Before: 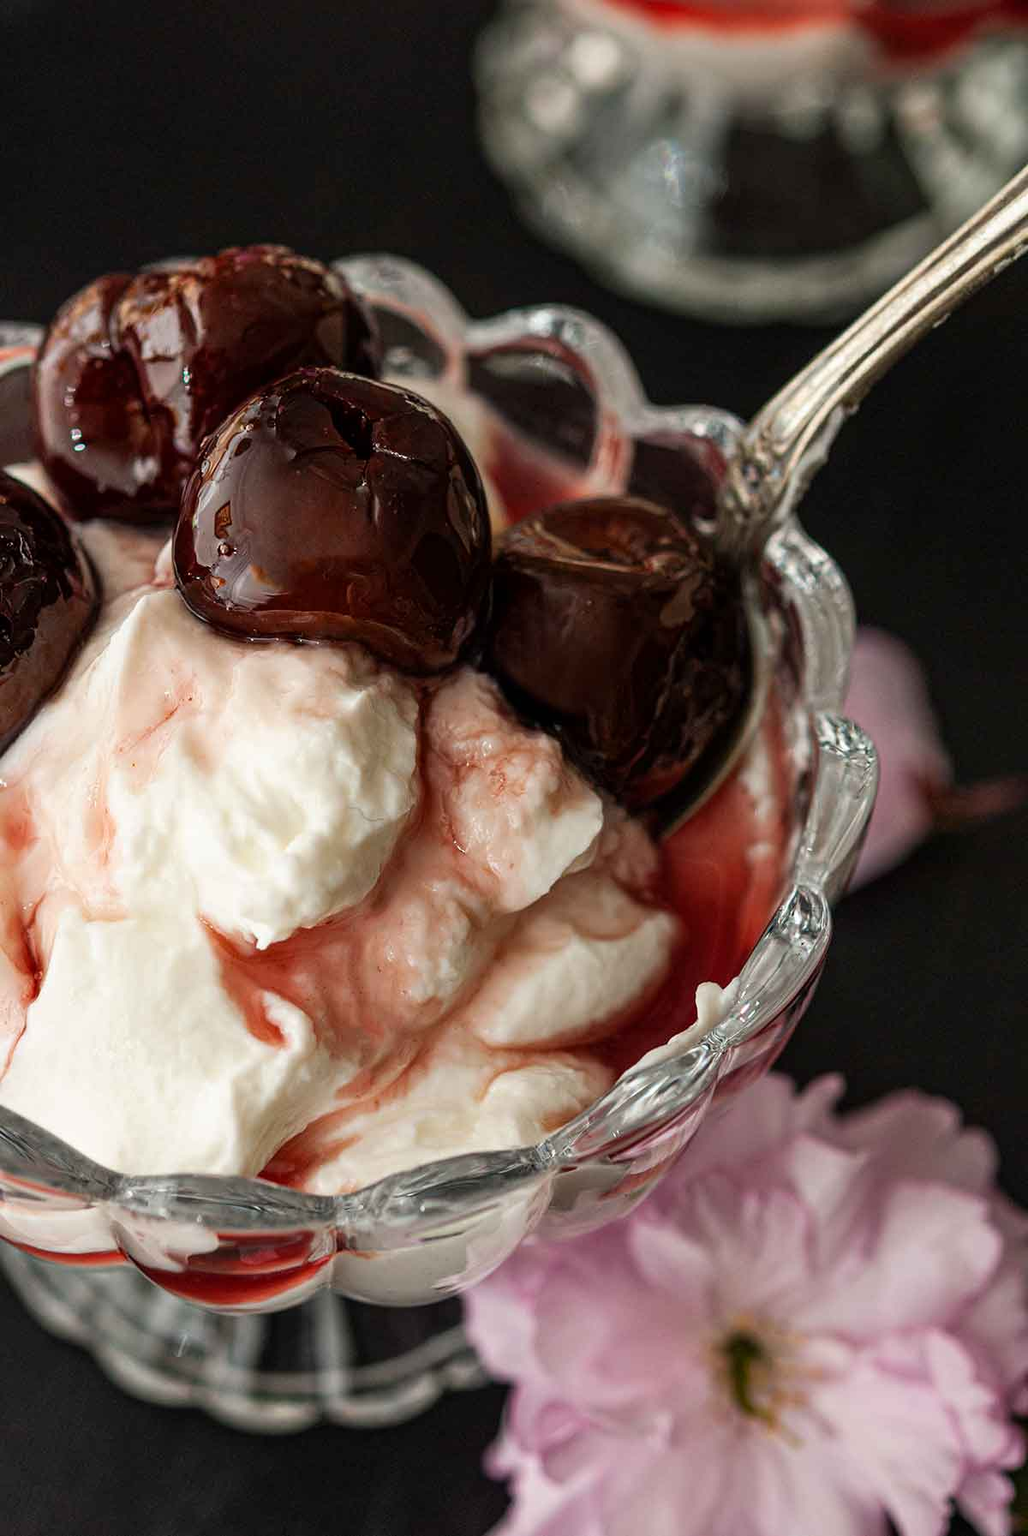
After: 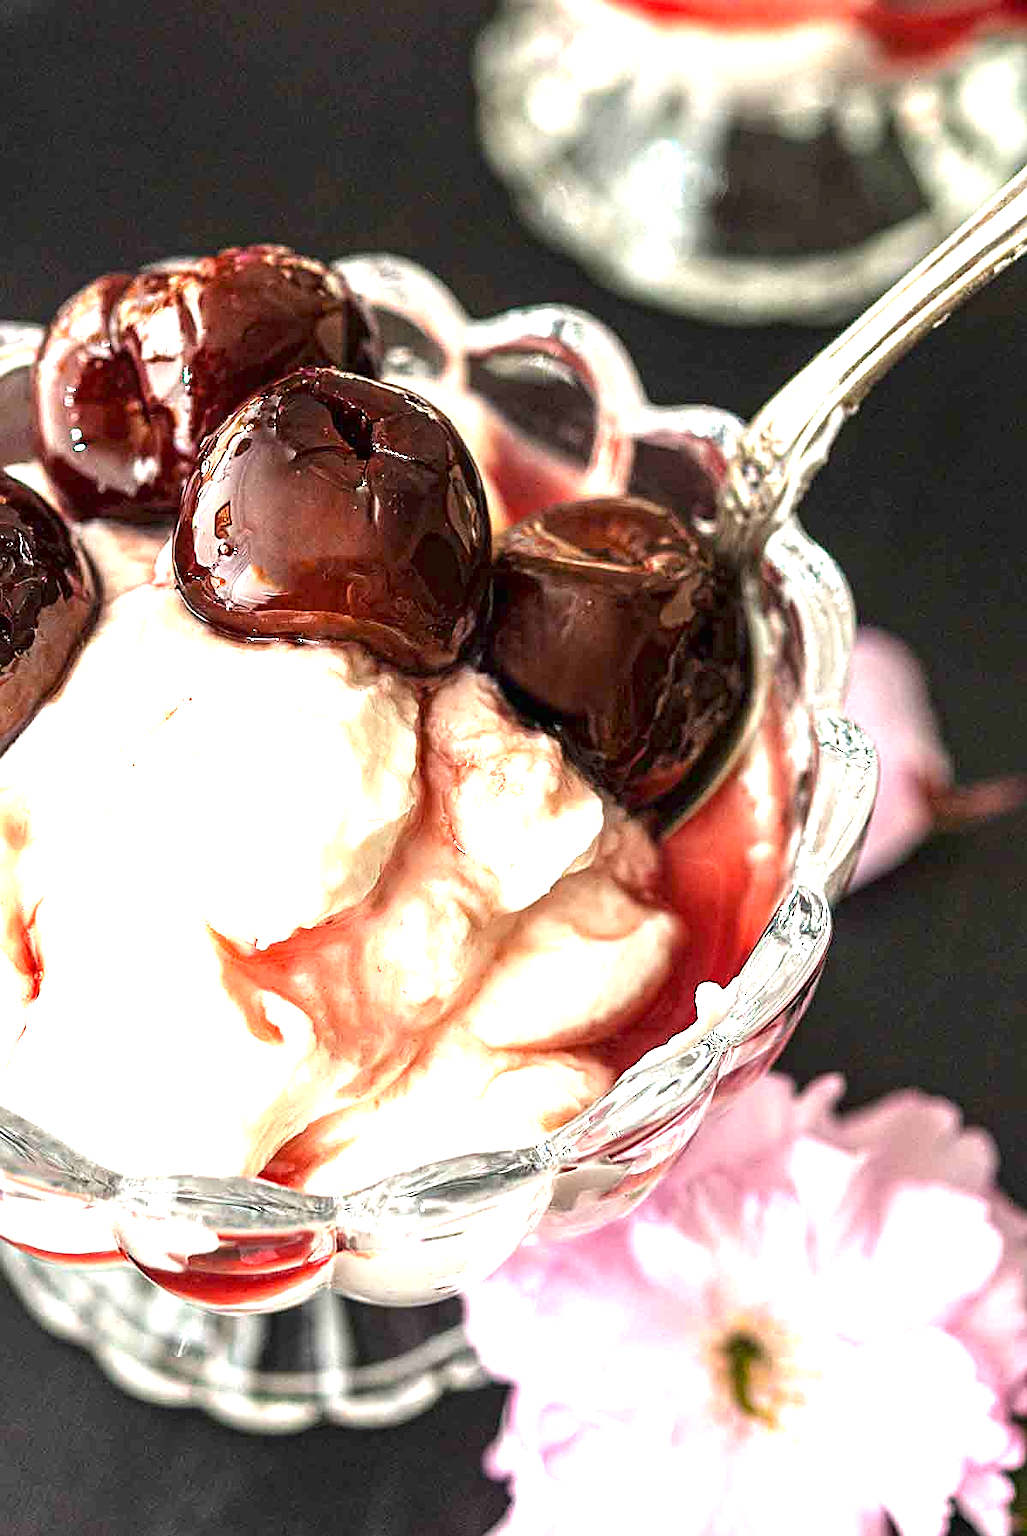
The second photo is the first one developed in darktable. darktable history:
sharpen: on, module defaults
exposure: exposure 2.056 EV, compensate highlight preservation false
